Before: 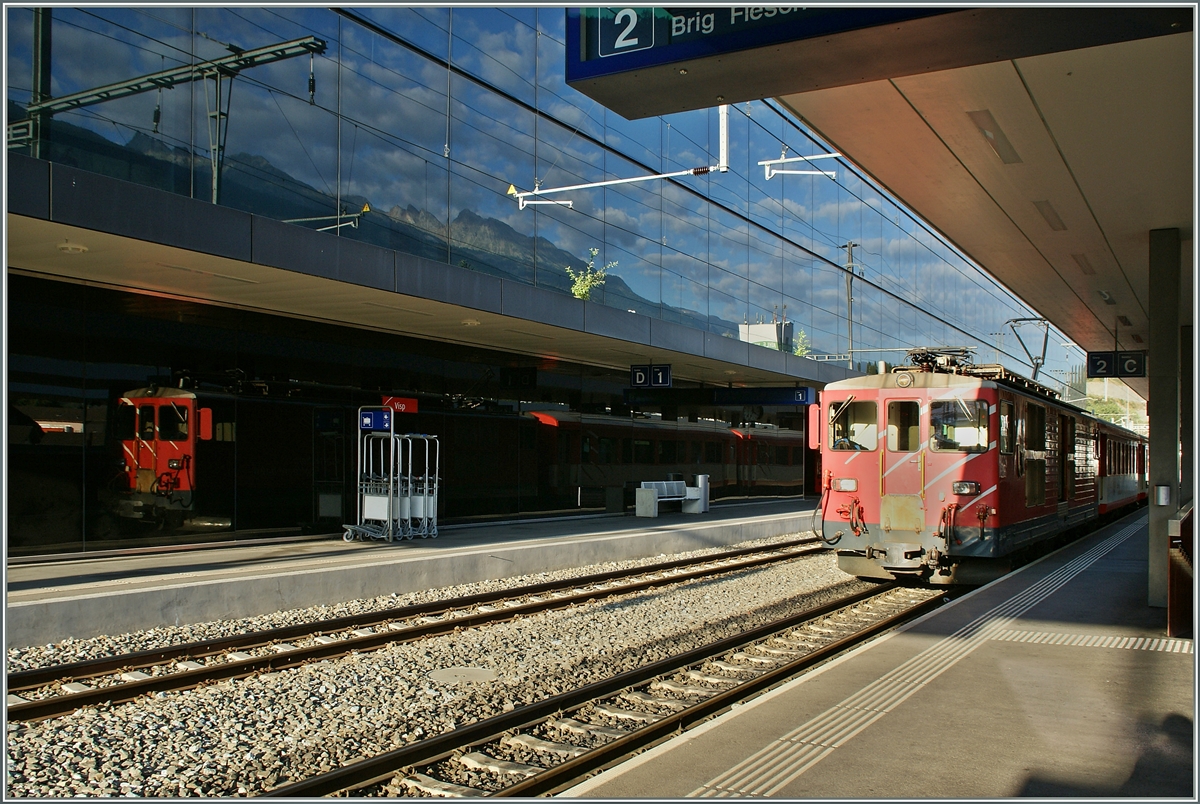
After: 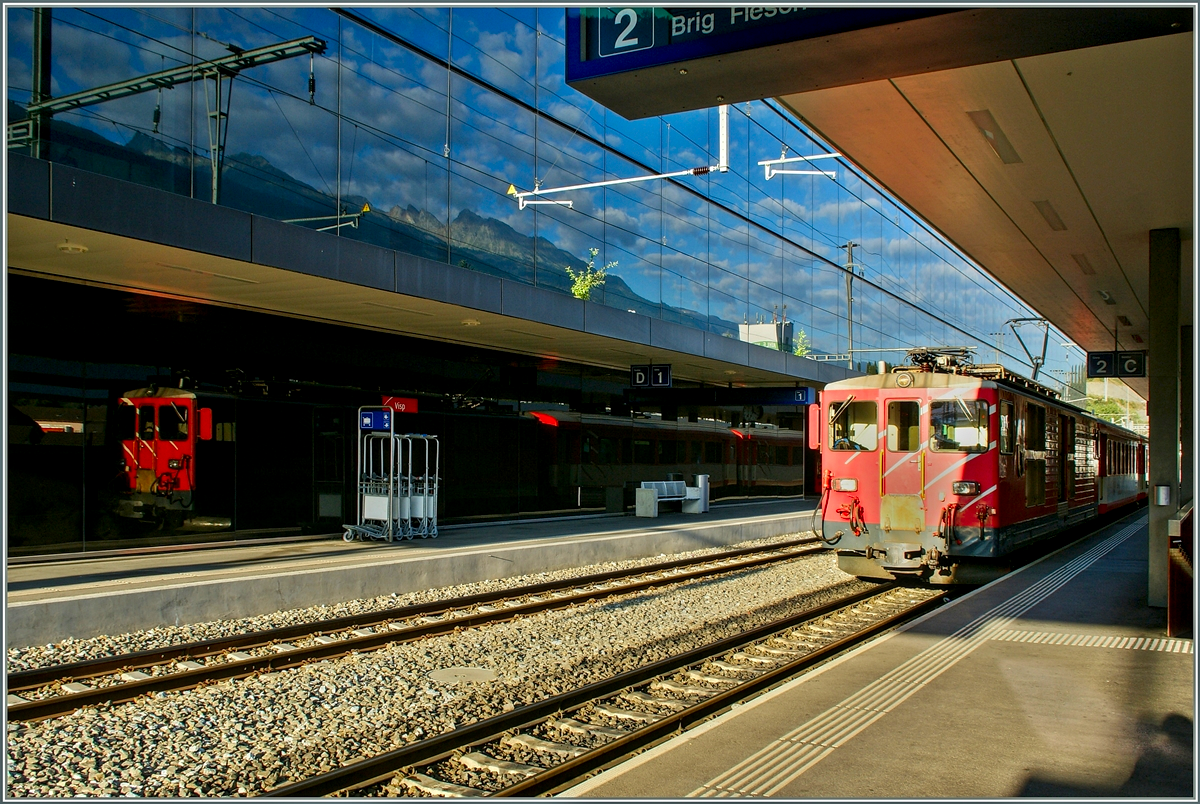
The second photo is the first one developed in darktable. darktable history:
exposure: black level correction 0.001, compensate highlight preservation false
contrast brightness saturation: saturation 0.482
local contrast: detail 130%
